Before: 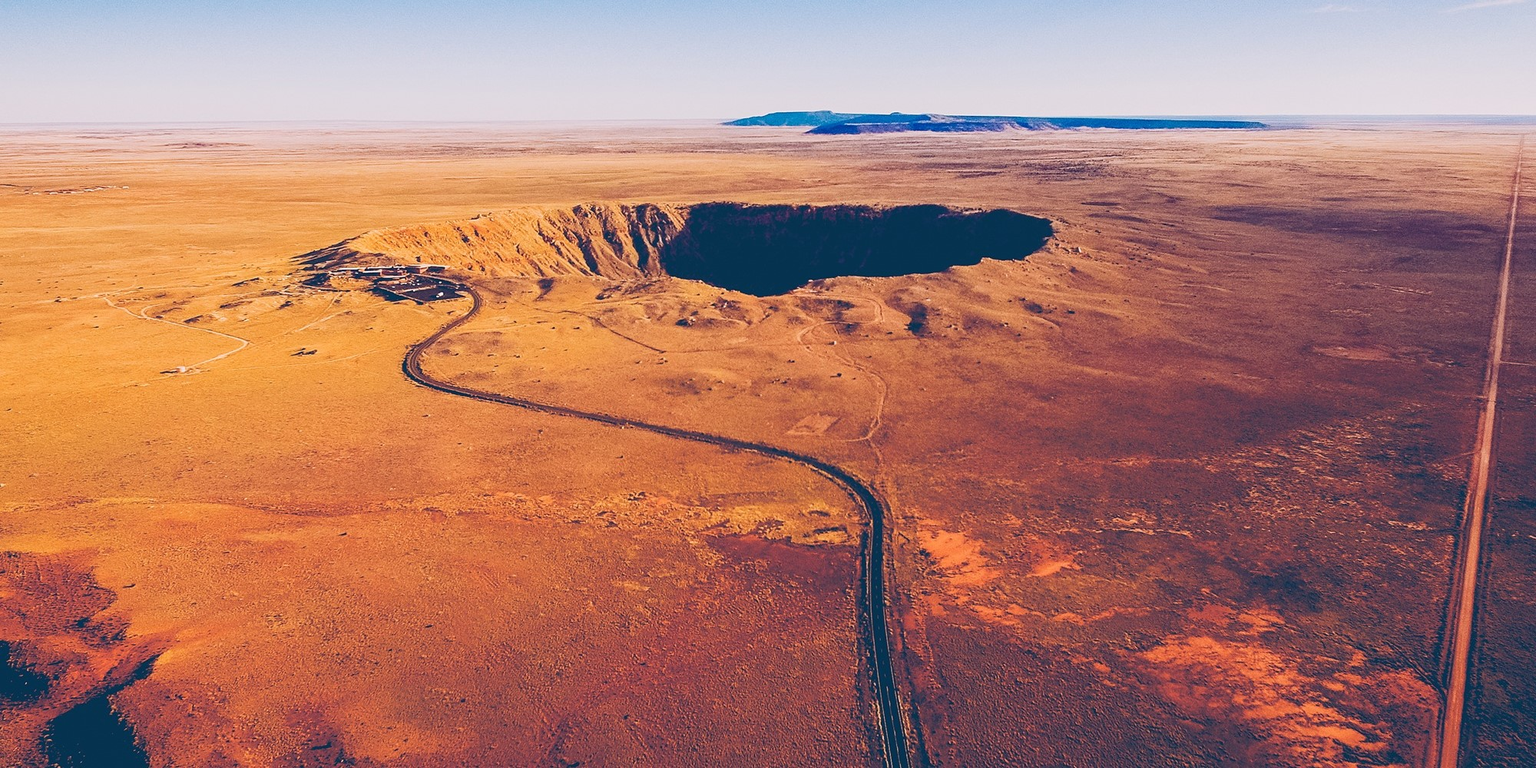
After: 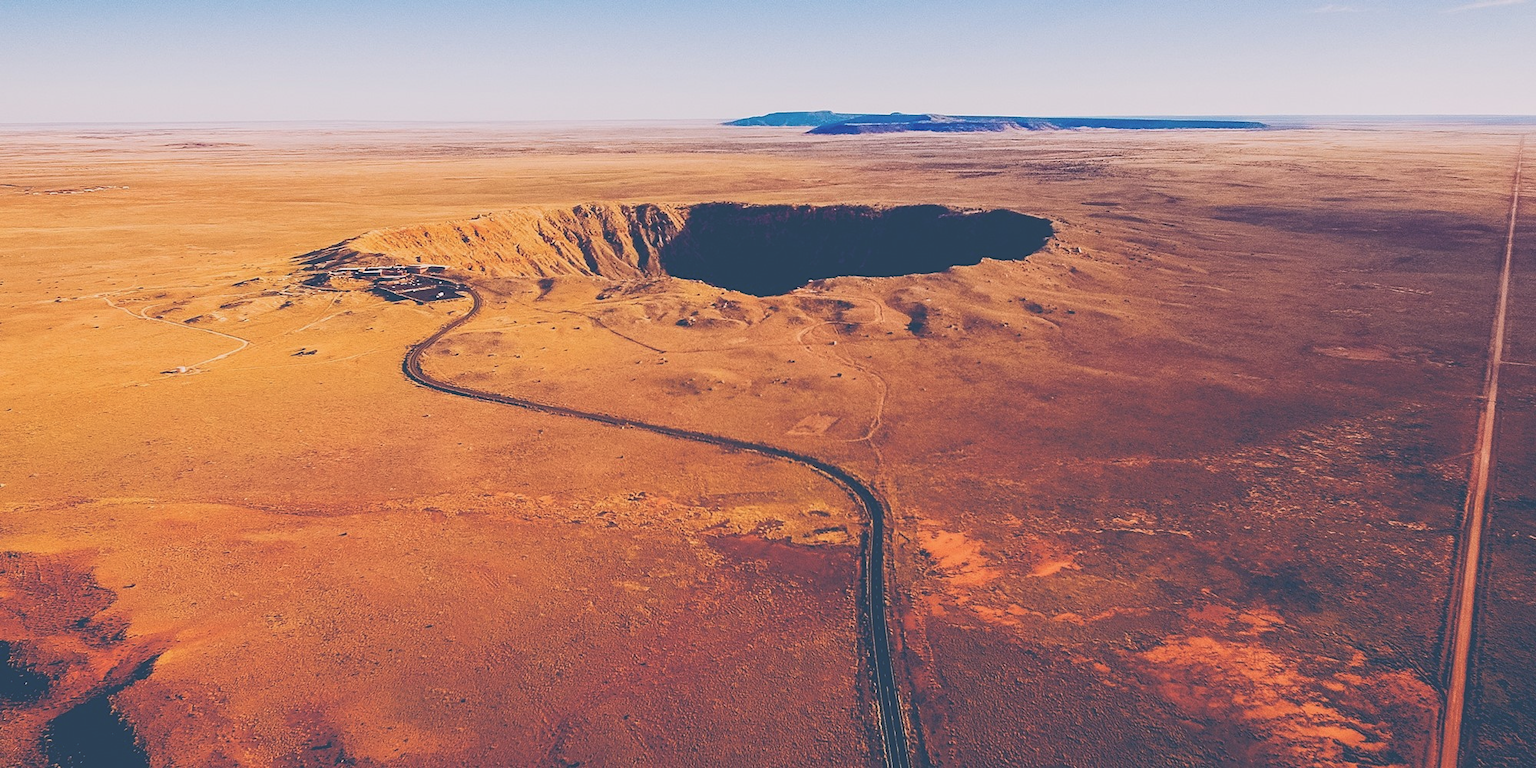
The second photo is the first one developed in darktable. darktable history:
exposure: black level correction -0.025, exposure -0.118 EV, compensate highlight preservation false
